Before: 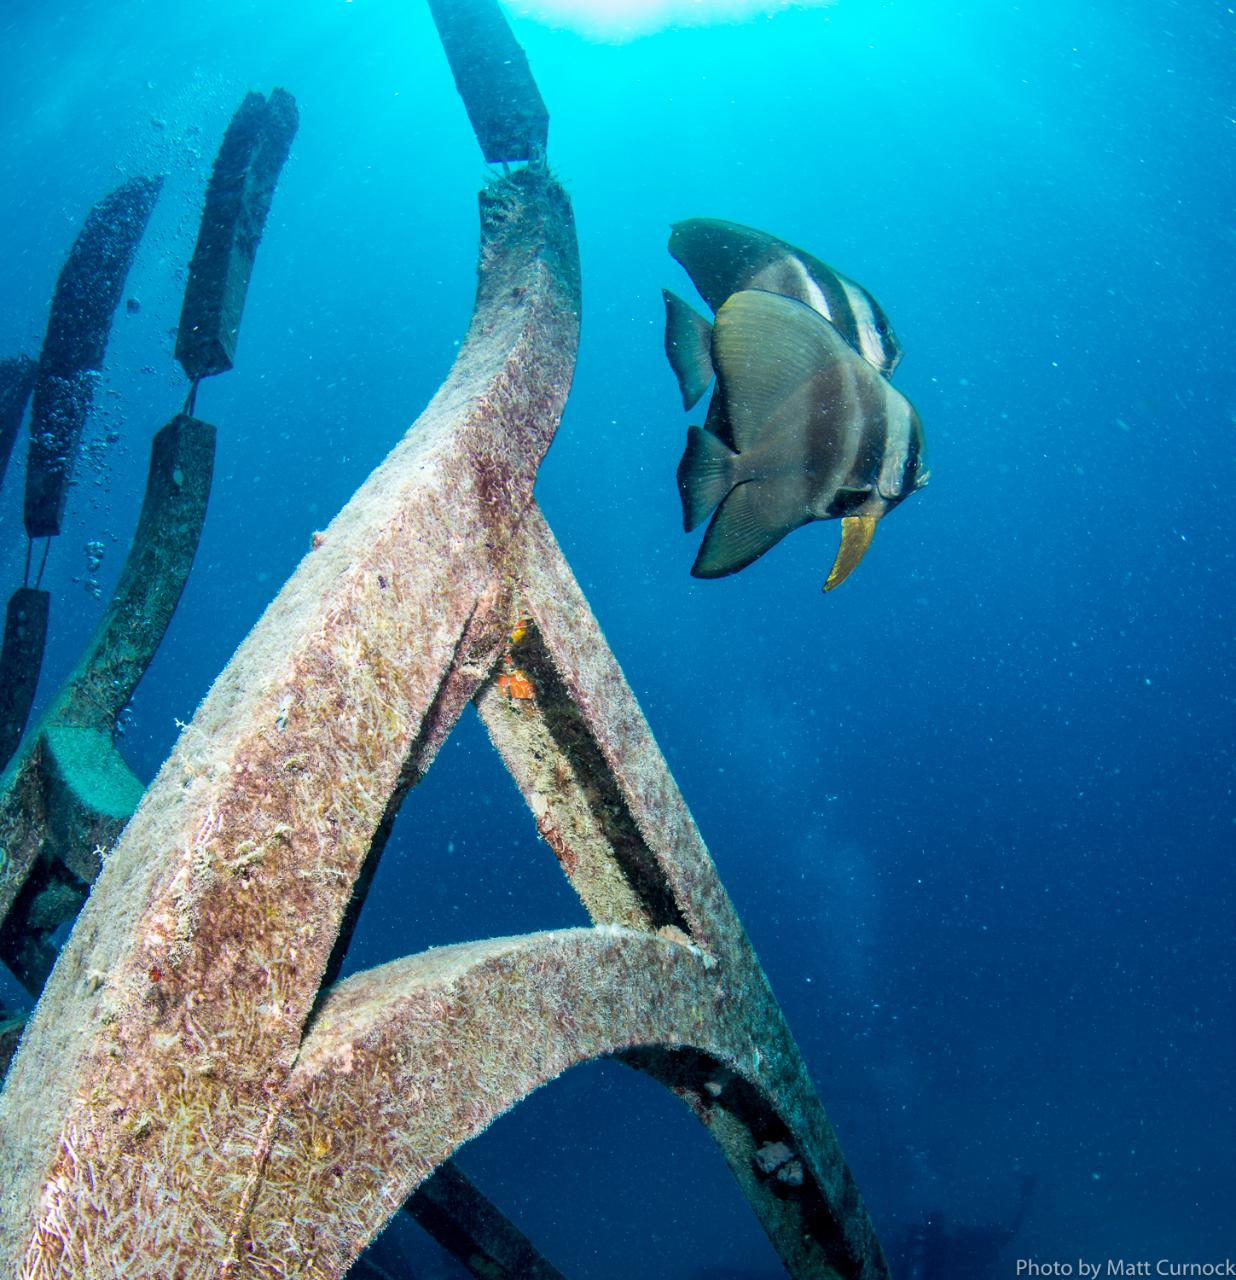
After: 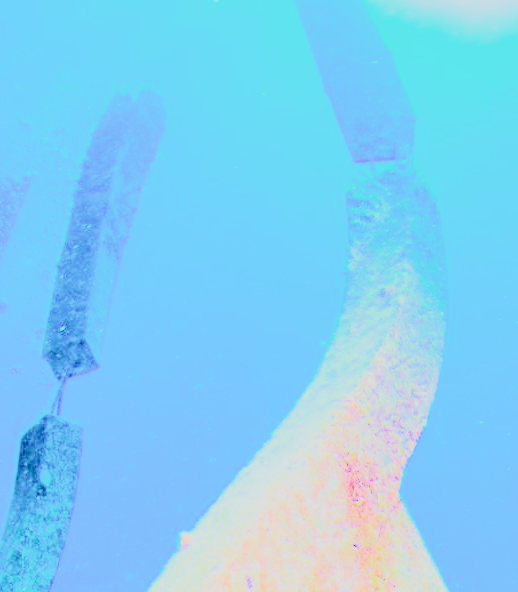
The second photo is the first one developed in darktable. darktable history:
velvia: strength 15%
white balance: emerald 1
rgb curve: curves: ch0 [(0, 0) (0.21, 0.15) (0.24, 0.21) (0.5, 0.75) (0.75, 0.96) (0.89, 0.99) (1, 1)]; ch1 [(0, 0.02) (0.21, 0.13) (0.25, 0.2) (0.5, 0.67) (0.75, 0.9) (0.89, 0.97) (1, 1)]; ch2 [(0, 0.02) (0.21, 0.13) (0.25, 0.2) (0.5, 0.67) (0.75, 0.9) (0.89, 0.97) (1, 1)], compensate middle gray true
exposure: black level correction 0.001, exposure 2.607 EV, compensate exposure bias true, compensate highlight preservation false
crop and rotate: left 10.817%, top 0.062%, right 47.194%, bottom 53.626%
local contrast: on, module defaults
filmic rgb: black relative exposure -7.65 EV, white relative exposure 4.56 EV, hardness 3.61
